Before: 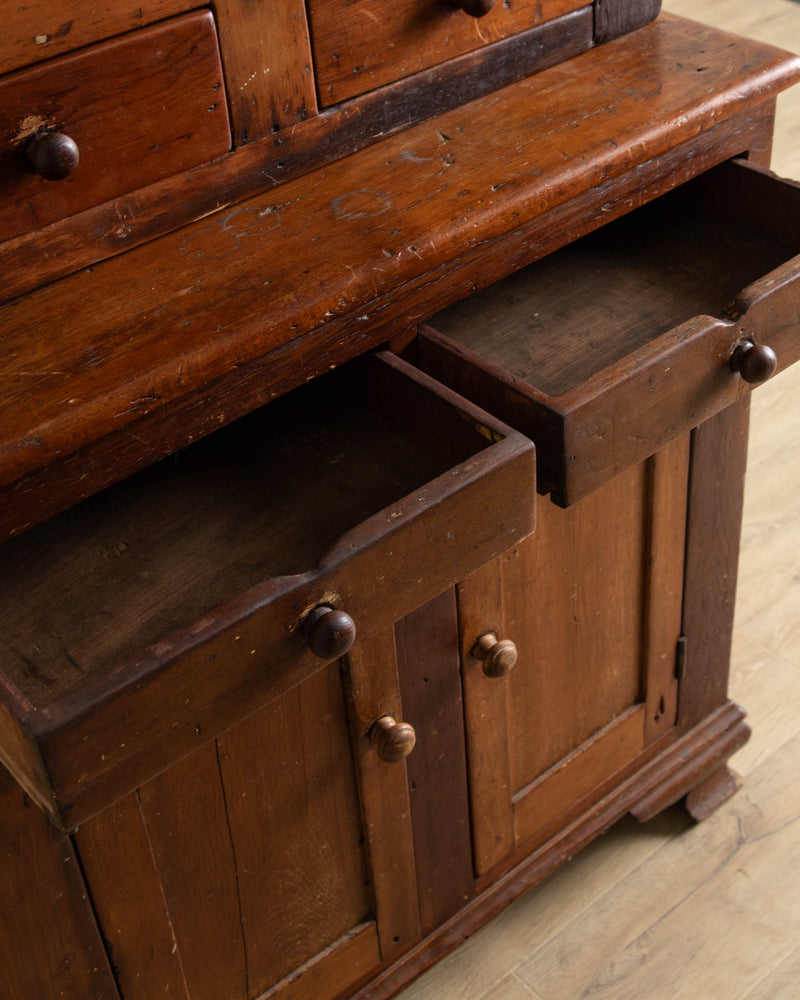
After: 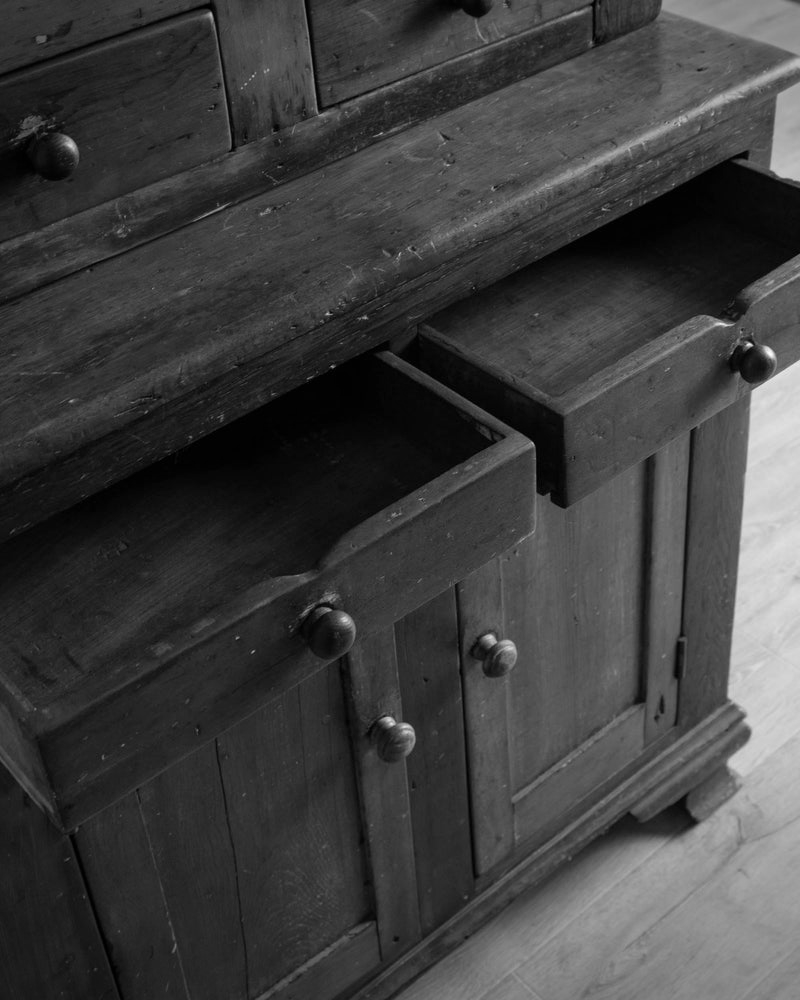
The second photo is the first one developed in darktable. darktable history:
white balance: emerald 1
monochrome: a -4.13, b 5.16, size 1
vignetting: fall-off start 88.53%, fall-off radius 44.2%, saturation 0.376, width/height ratio 1.161
